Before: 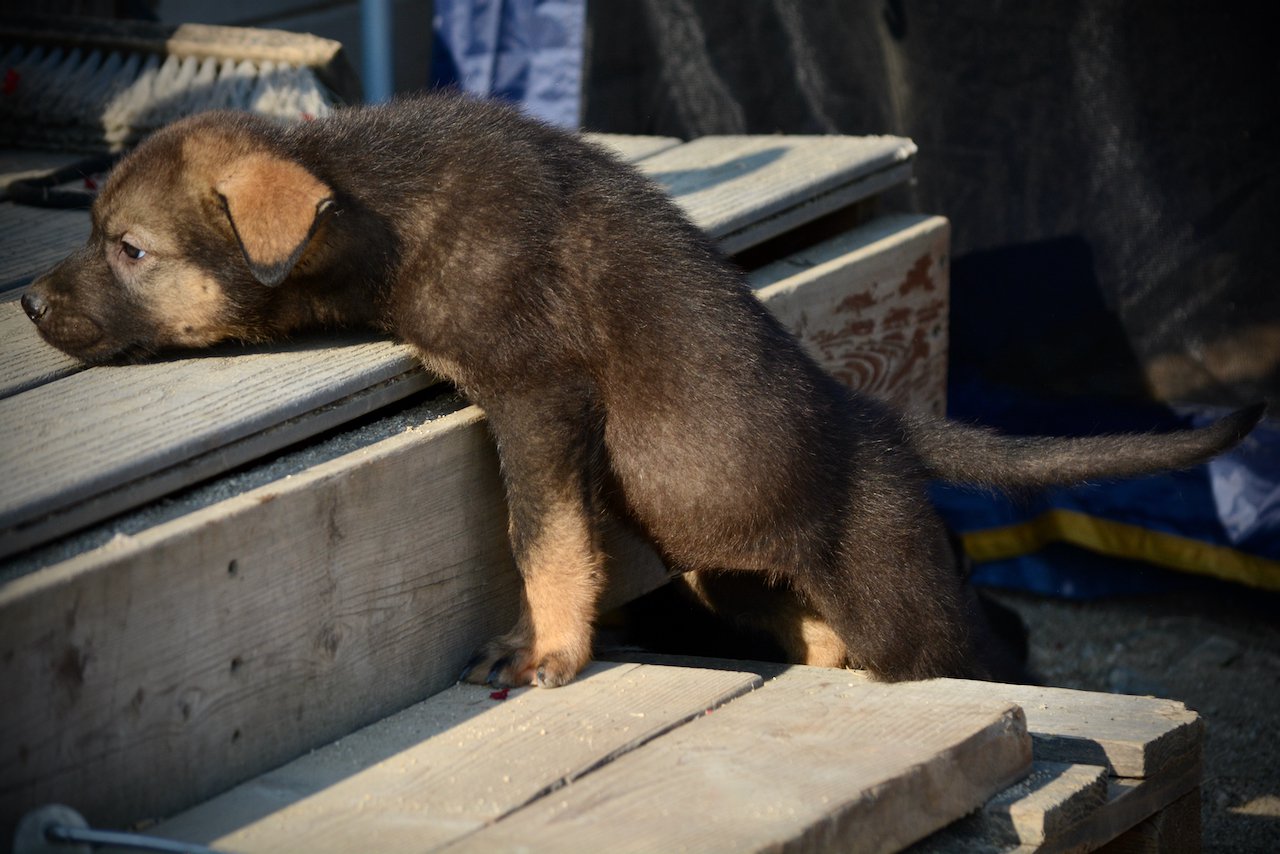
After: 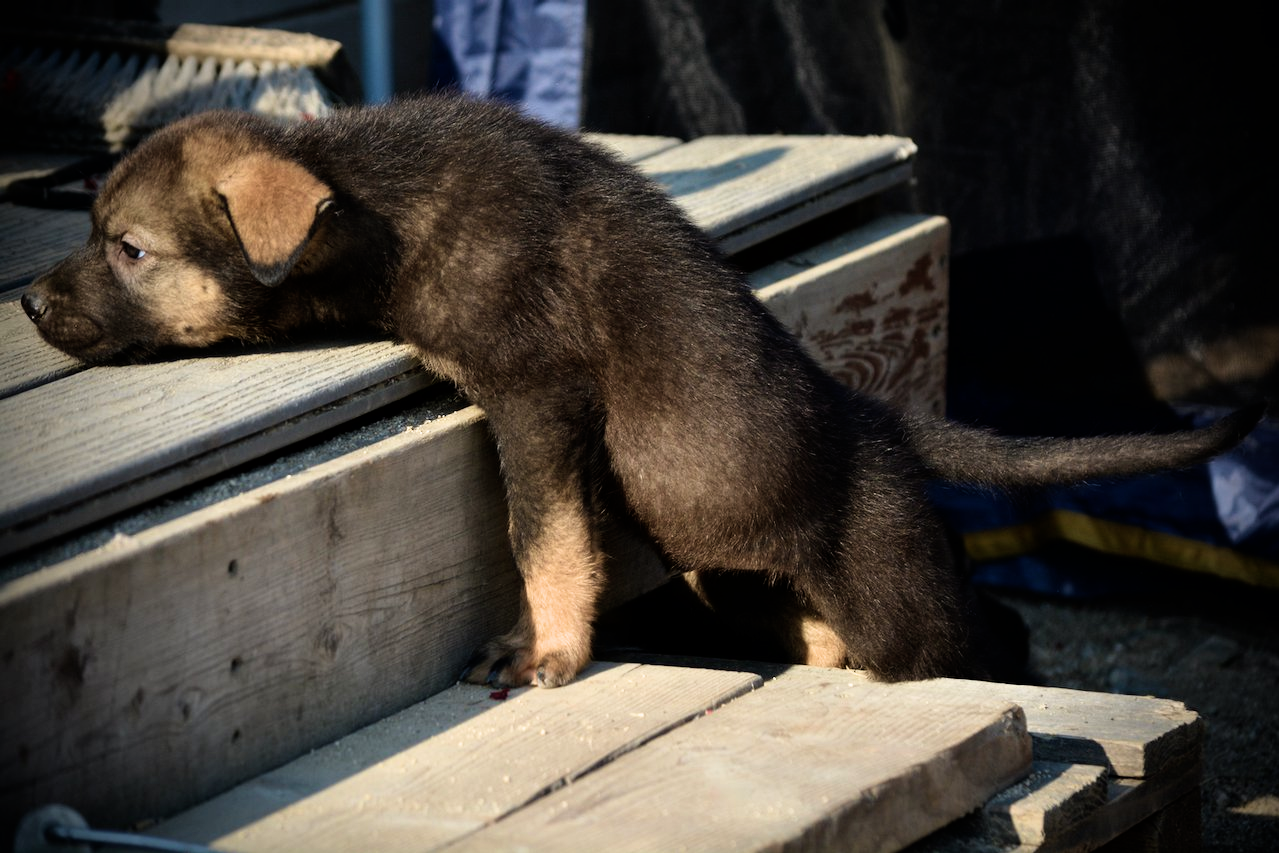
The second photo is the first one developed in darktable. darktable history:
color zones: curves: ch1 [(0, 0.469) (0.001, 0.469) (0.12, 0.446) (0.248, 0.469) (0.5, 0.5) (0.748, 0.5) (0.999, 0.469) (1, 0.469)]
filmic rgb: white relative exposure 2.45 EV, hardness 6.33
velvia: on, module defaults
